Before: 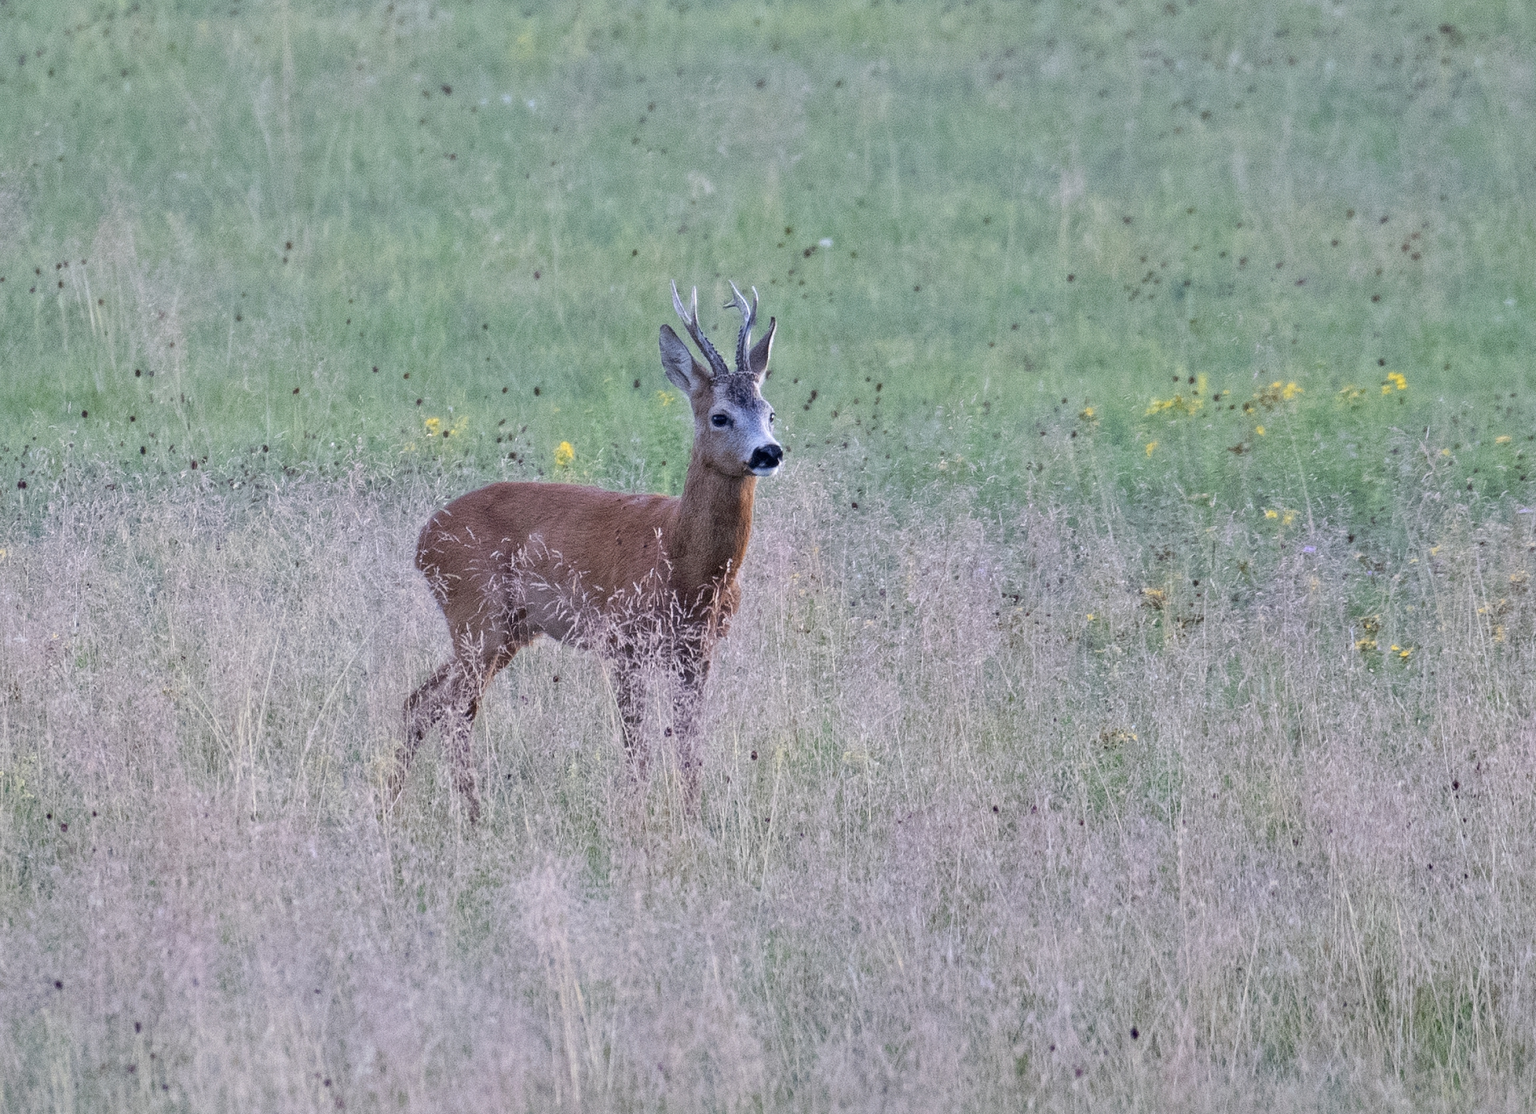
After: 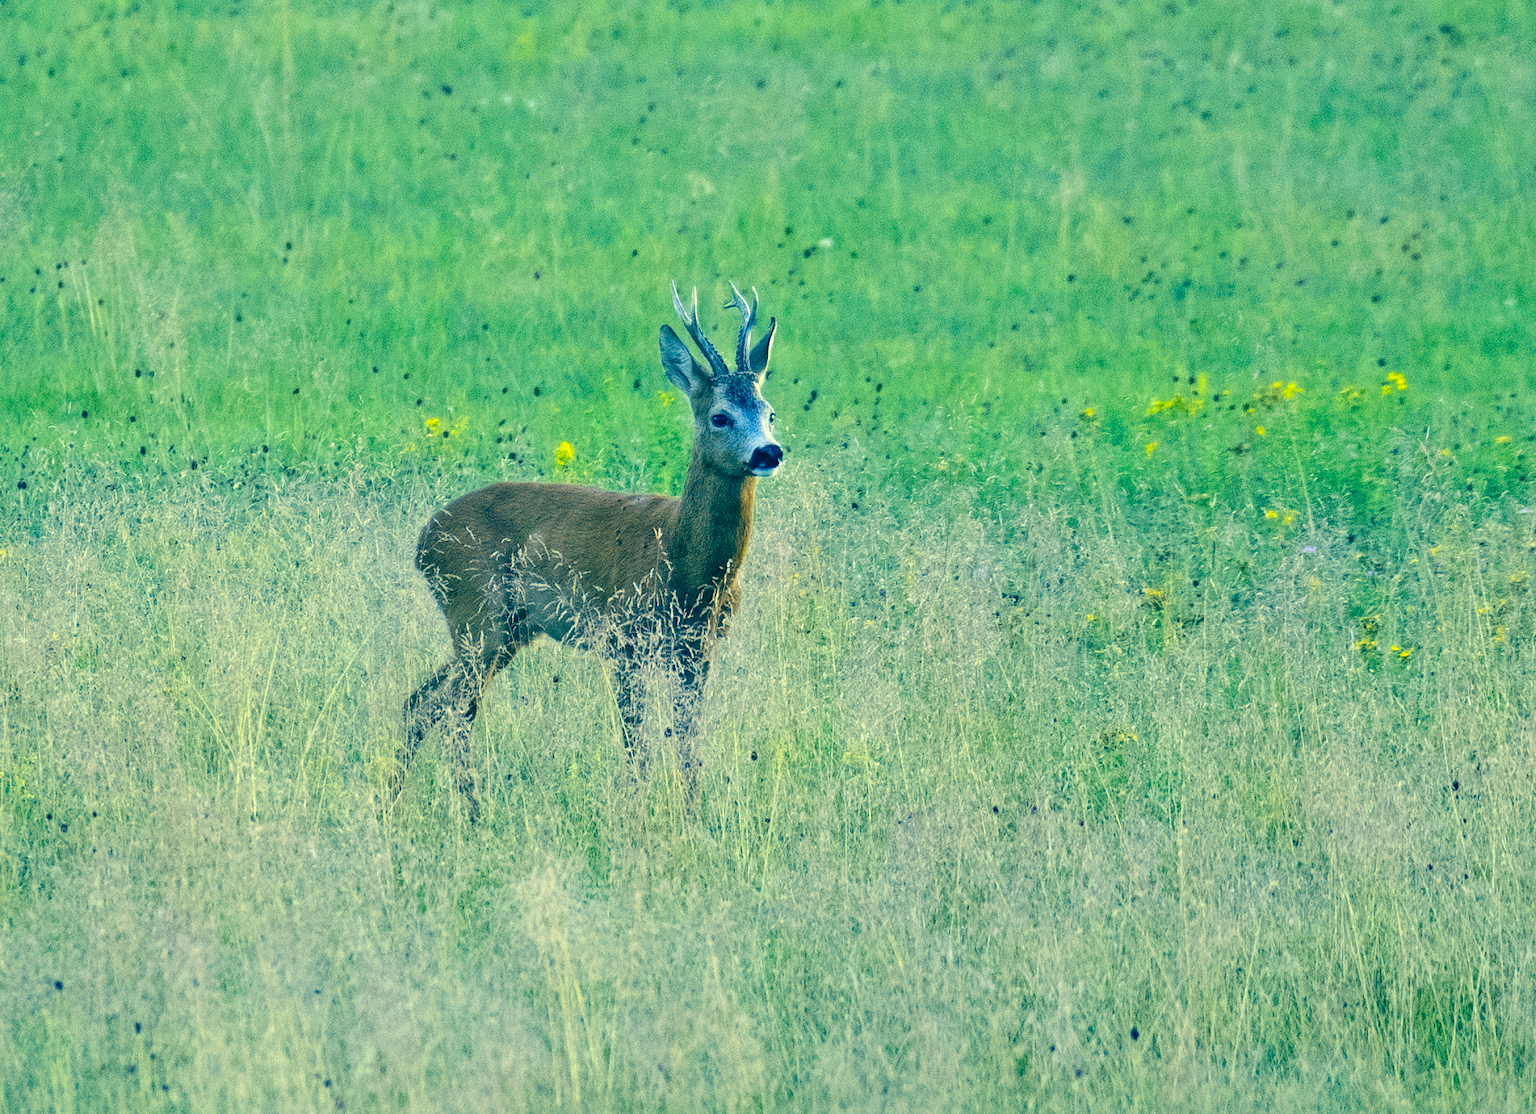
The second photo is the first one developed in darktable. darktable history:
color correction: highlights a* -15.58, highlights b* 40, shadows a* -40, shadows b* -26.18
tone equalizer: -8 EV -0.417 EV, -7 EV -0.389 EV, -6 EV -0.333 EV, -5 EV -0.222 EV, -3 EV 0.222 EV, -2 EV 0.333 EV, -1 EV 0.389 EV, +0 EV 0.417 EV, edges refinement/feathering 500, mask exposure compensation -1.57 EV, preserve details no
contrast brightness saturation: saturation 0.5
